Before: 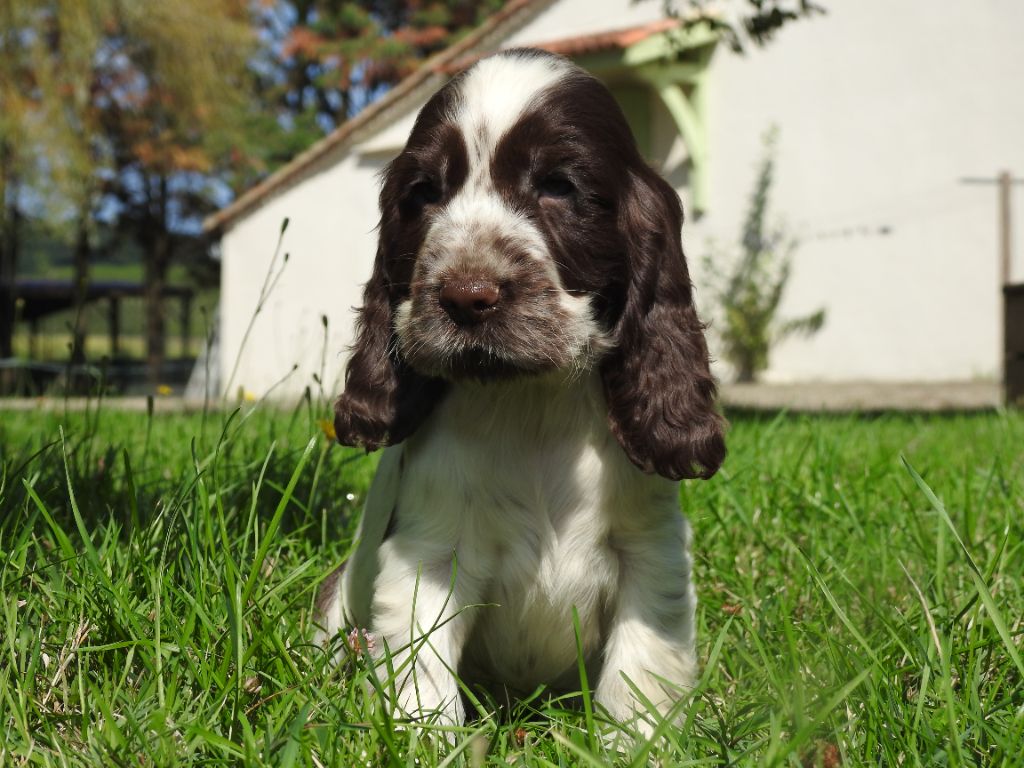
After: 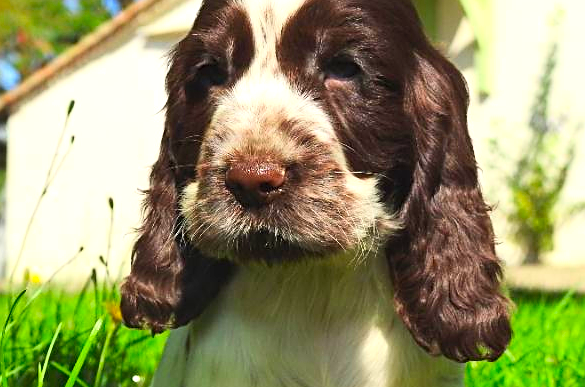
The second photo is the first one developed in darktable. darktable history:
crop: left 20.932%, top 15.471%, right 21.848%, bottom 34.081%
exposure: exposure 0.6 EV, compensate highlight preservation false
contrast brightness saturation: contrast 0.2, brightness 0.2, saturation 0.8
sharpen: on, module defaults
